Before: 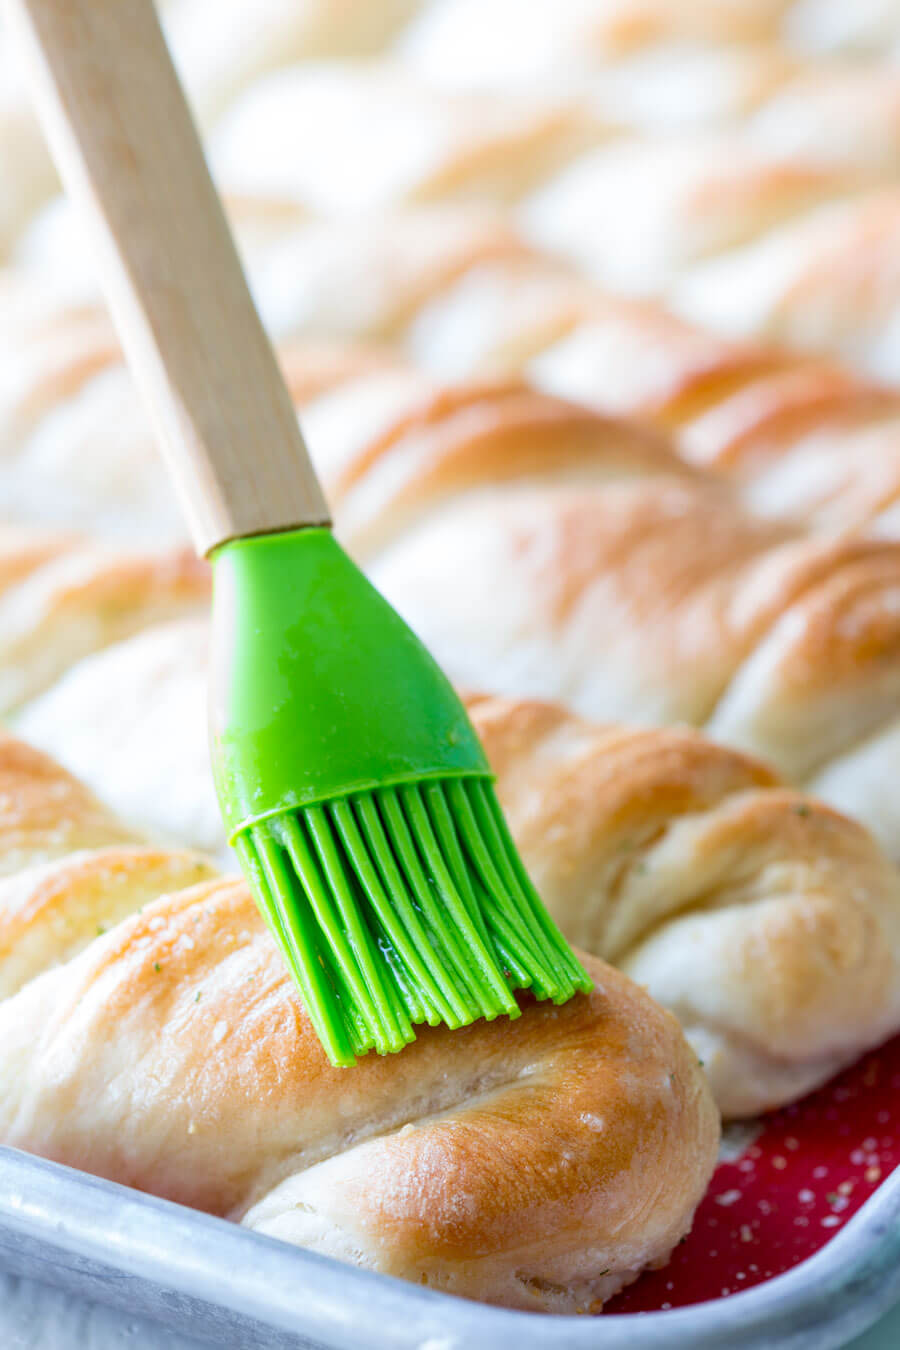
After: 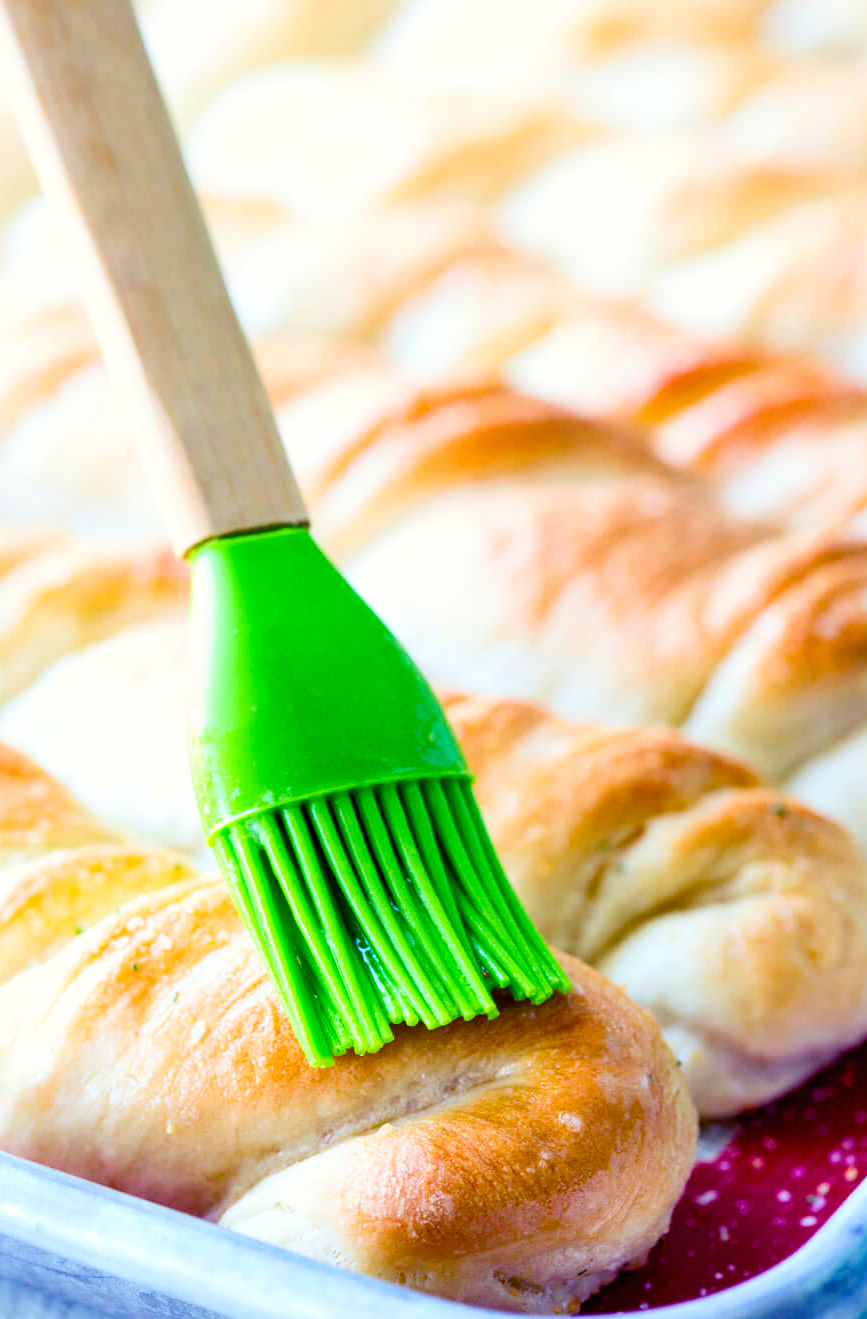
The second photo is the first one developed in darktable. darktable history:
crop and rotate: left 2.536%, right 1.107%, bottom 2.246%
color balance rgb: shadows lift › luminance -28.76%, shadows lift › chroma 15%, shadows lift › hue 270°, power › chroma 1%, power › hue 255°, highlights gain › luminance 7.14%, highlights gain › chroma 2%, highlights gain › hue 90°, global offset › luminance -0.29%, global offset › hue 260°, perceptual saturation grading › global saturation 20%, perceptual saturation grading › highlights -13.92%, perceptual saturation grading › shadows 50%
contrast brightness saturation: contrast 0.2, brightness 0.16, saturation 0.22
shadows and highlights: radius 125.46, shadows 30.51, highlights -30.51, low approximation 0.01, soften with gaussian
